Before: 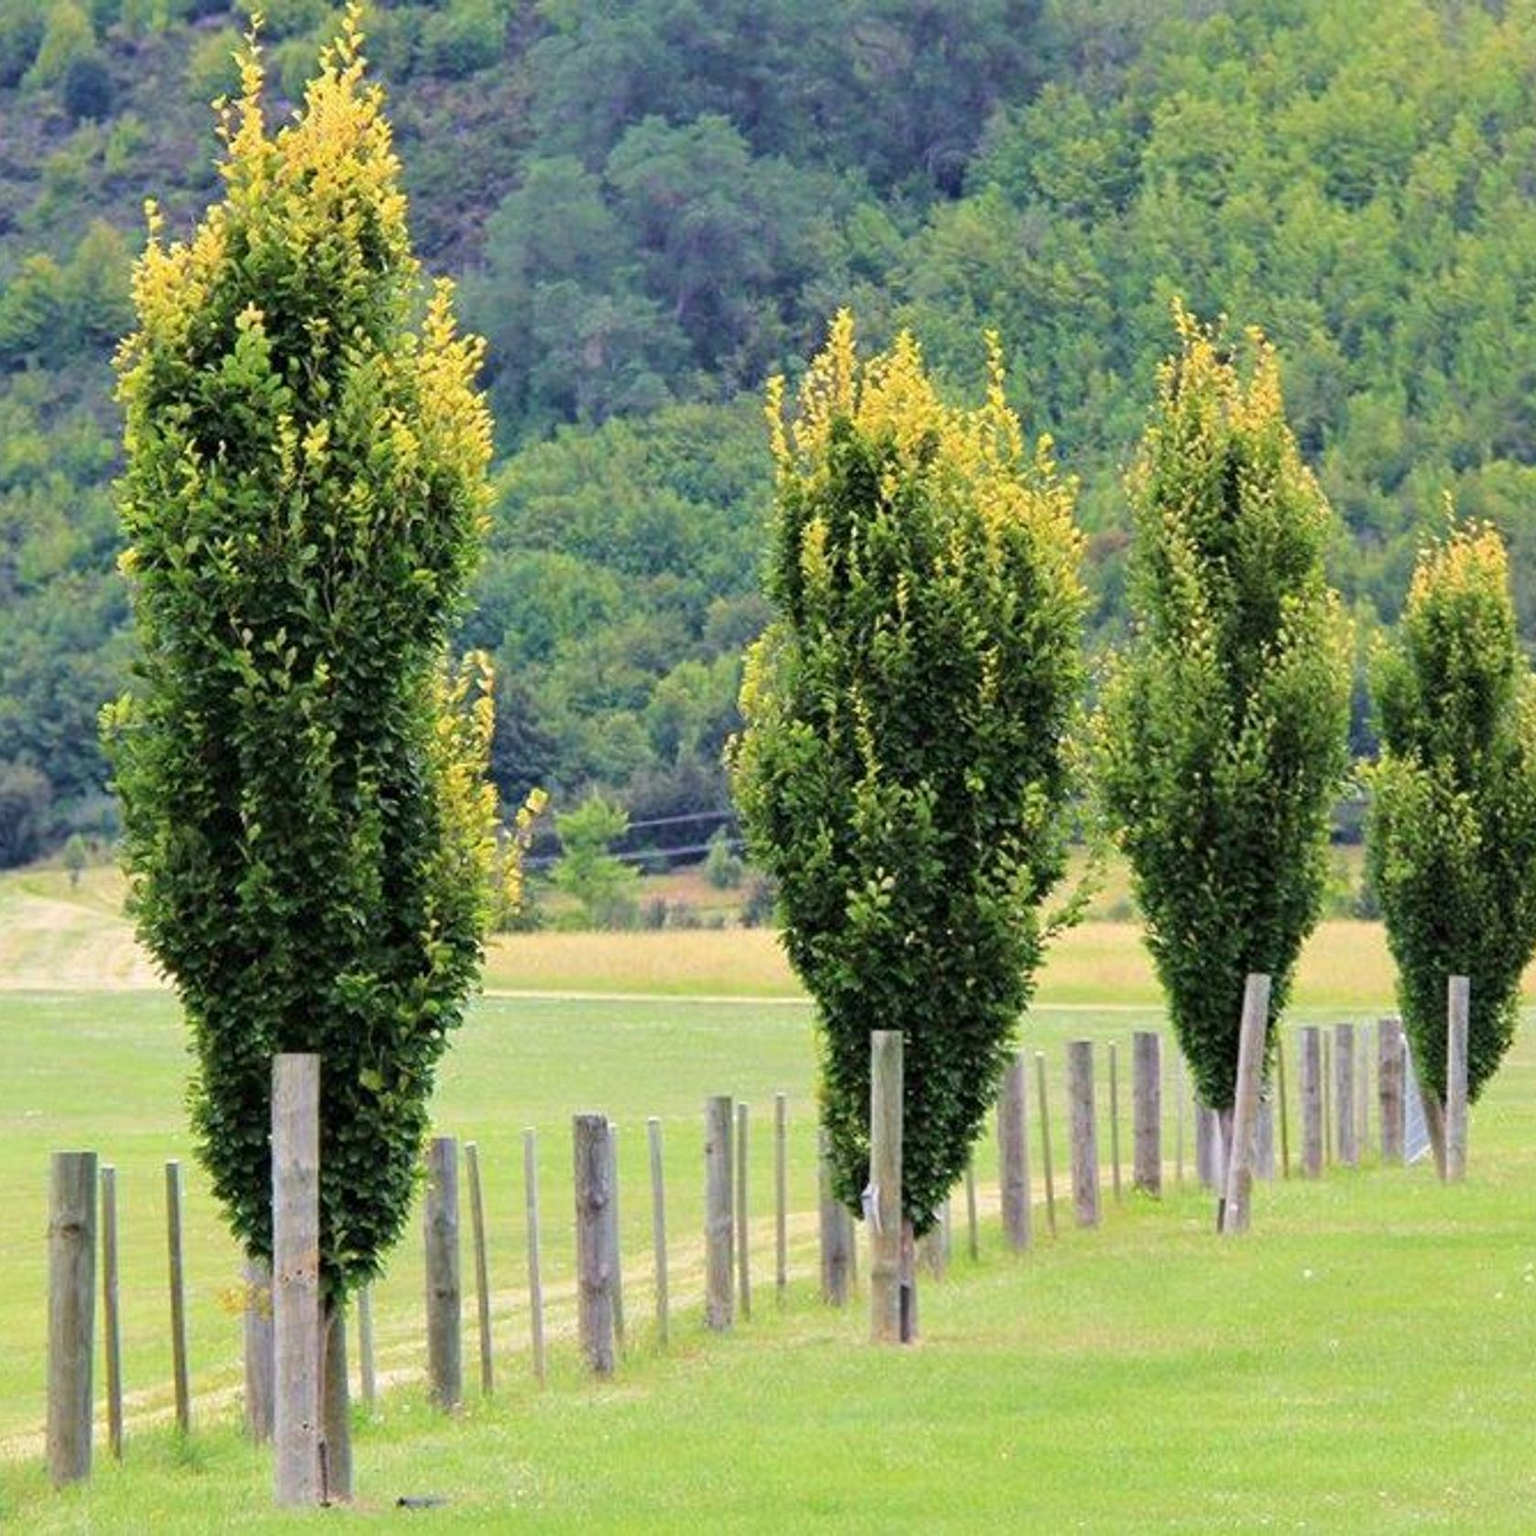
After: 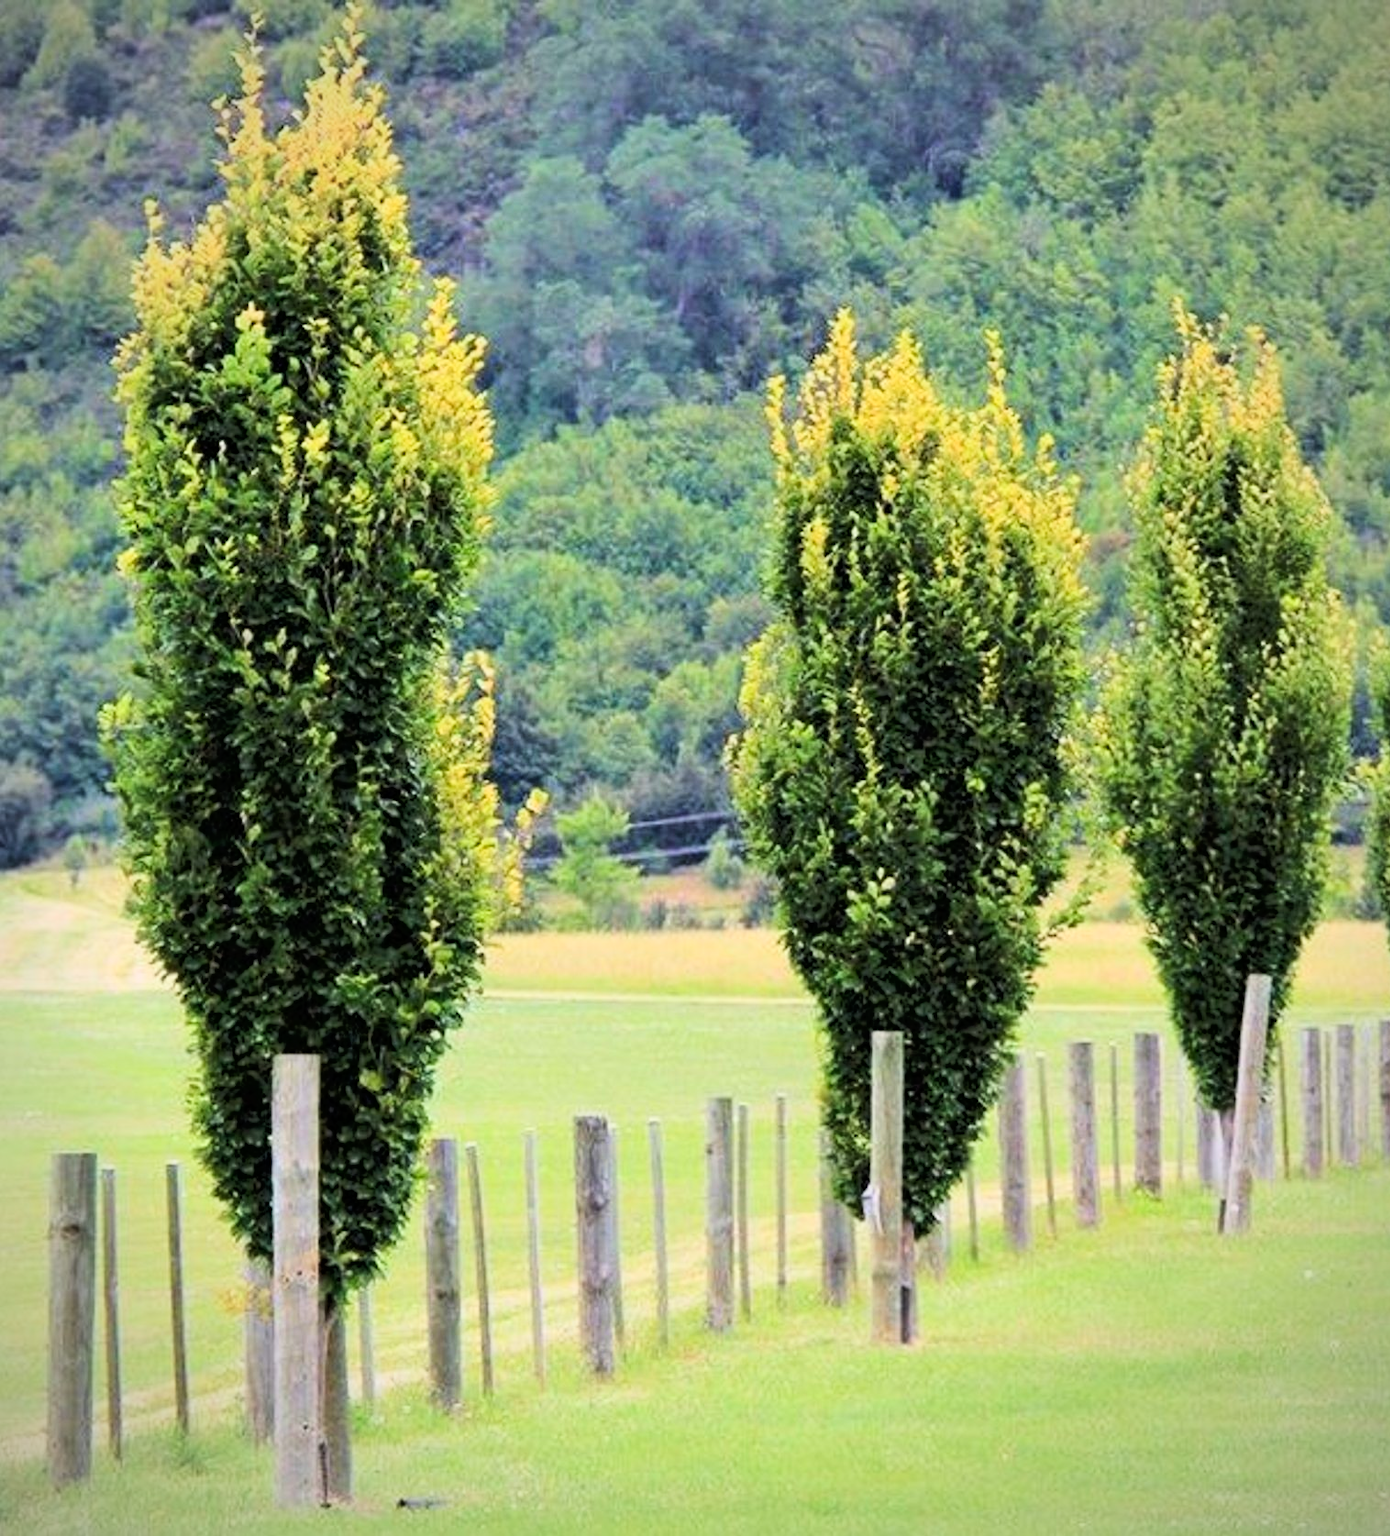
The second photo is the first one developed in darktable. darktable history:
vignetting: fall-off radius 60.88%, center (0, 0.006)
tone curve: curves: ch0 [(0, 0) (0.131, 0.116) (0.316, 0.345) (0.501, 0.584) (0.629, 0.732) (0.812, 0.888) (1, 0.974)]; ch1 [(0, 0) (0.366, 0.367) (0.475, 0.462) (0.494, 0.496) (0.504, 0.499) (0.553, 0.584) (1, 1)]; ch2 [(0, 0) (0.333, 0.346) (0.375, 0.375) (0.424, 0.43) (0.476, 0.492) (0.502, 0.502) (0.533, 0.556) (0.566, 0.599) (0.614, 0.653) (1, 1)], color space Lab, linked channels, preserve colors none
crop: right 9.497%, bottom 0.017%
tone equalizer: -8 EV -1.81 EV, -7 EV -1.18 EV, -6 EV -1.65 EV
